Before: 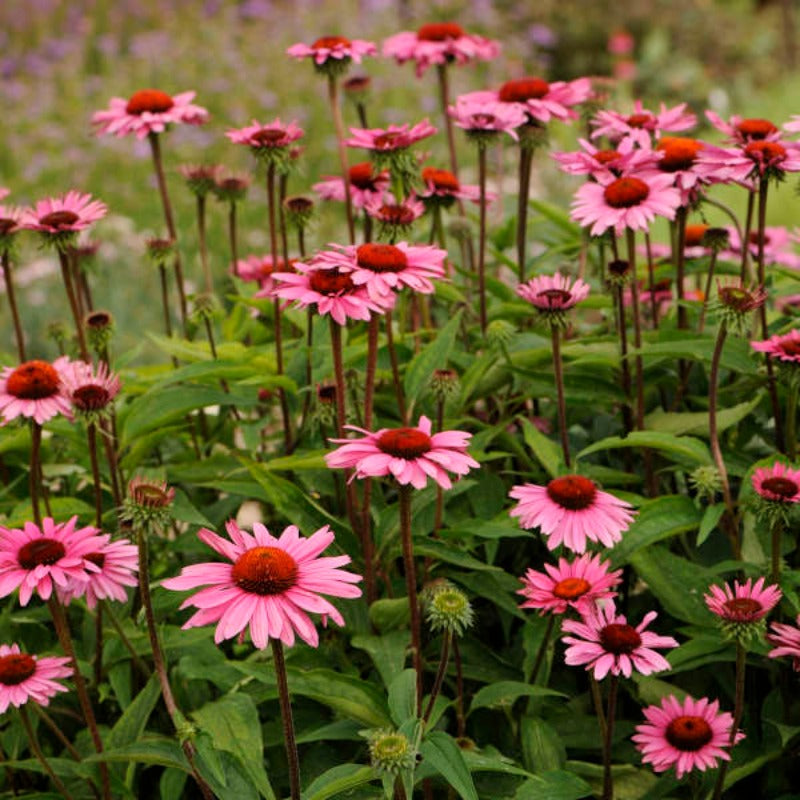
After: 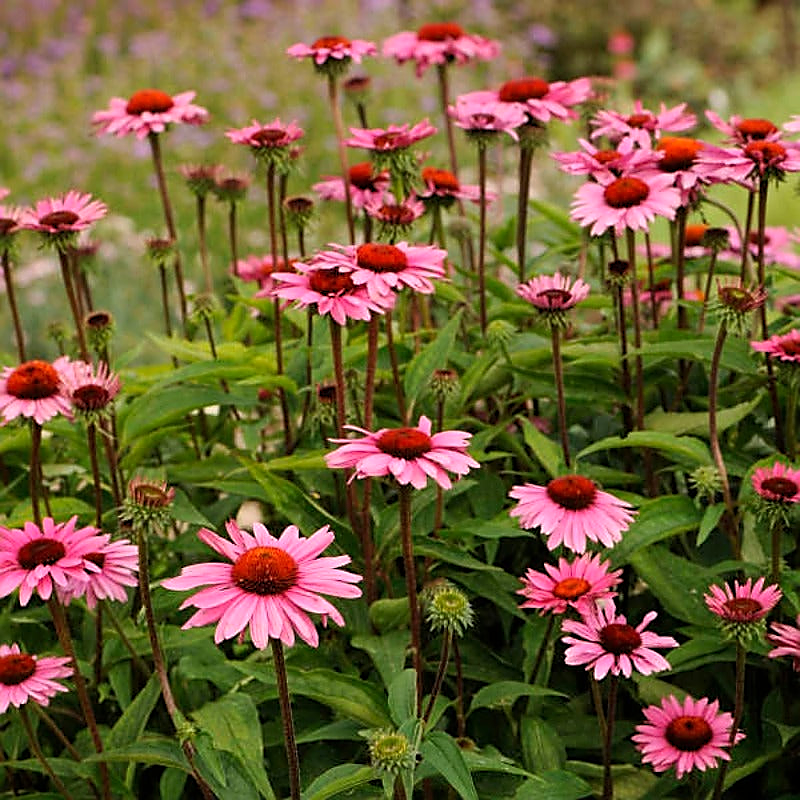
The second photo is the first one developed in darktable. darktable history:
levels: levels [0, 0.476, 0.951]
sharpen: radius 1.4, amount 1.25, threshold 0.7
